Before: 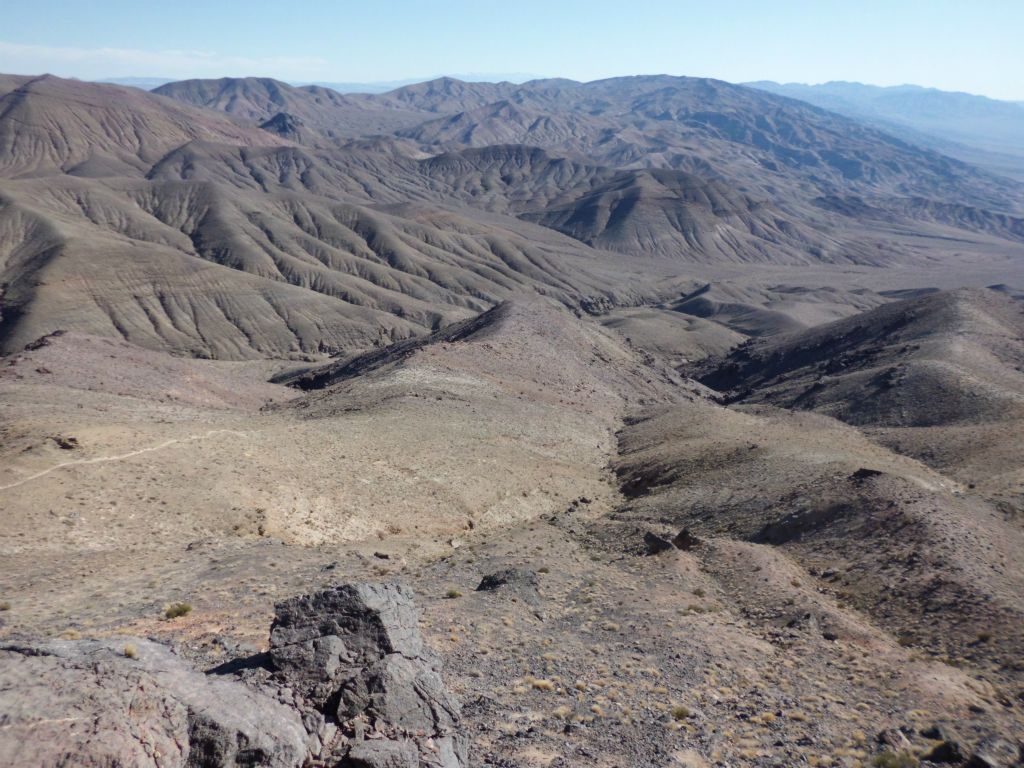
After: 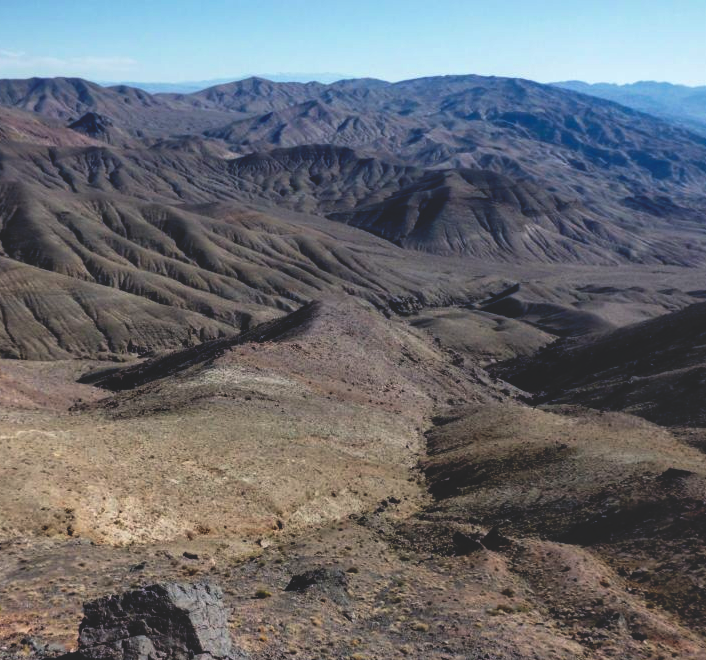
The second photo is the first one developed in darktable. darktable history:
local contrast: on, module defaults
color calibration: illuminant same as pipeline (D50), adaptation none (bypass), x 0.333, y 0.333, temperature 5012.14 K
crop: left 18.707%, right 12.25%, bottom 14.055%
exposure: compensate exposure bias true, compensate highlight preservation false
shadows and highlights: shadows 25.72, highlights -26.33
base curve: curves: ch0 [(0, 0.02) (0.083, 0.036) (1, 1)], preserve colors none
color balance rgb: highlights gain › chroma 0.138%, highlights gain › hue 329.9°, perceptual saturation grading › global saturation 10.345%, perceptual brilliance grading › global brilliance -0.84%, perceptual brilliance grading › highlights -0.694%, perceptual brilliance grading › mid-tones -1.978%, perceptual brilliance grading › shadows -0.621%, global vibrance 16.349%, saturation formula JzAzBz (2021)
